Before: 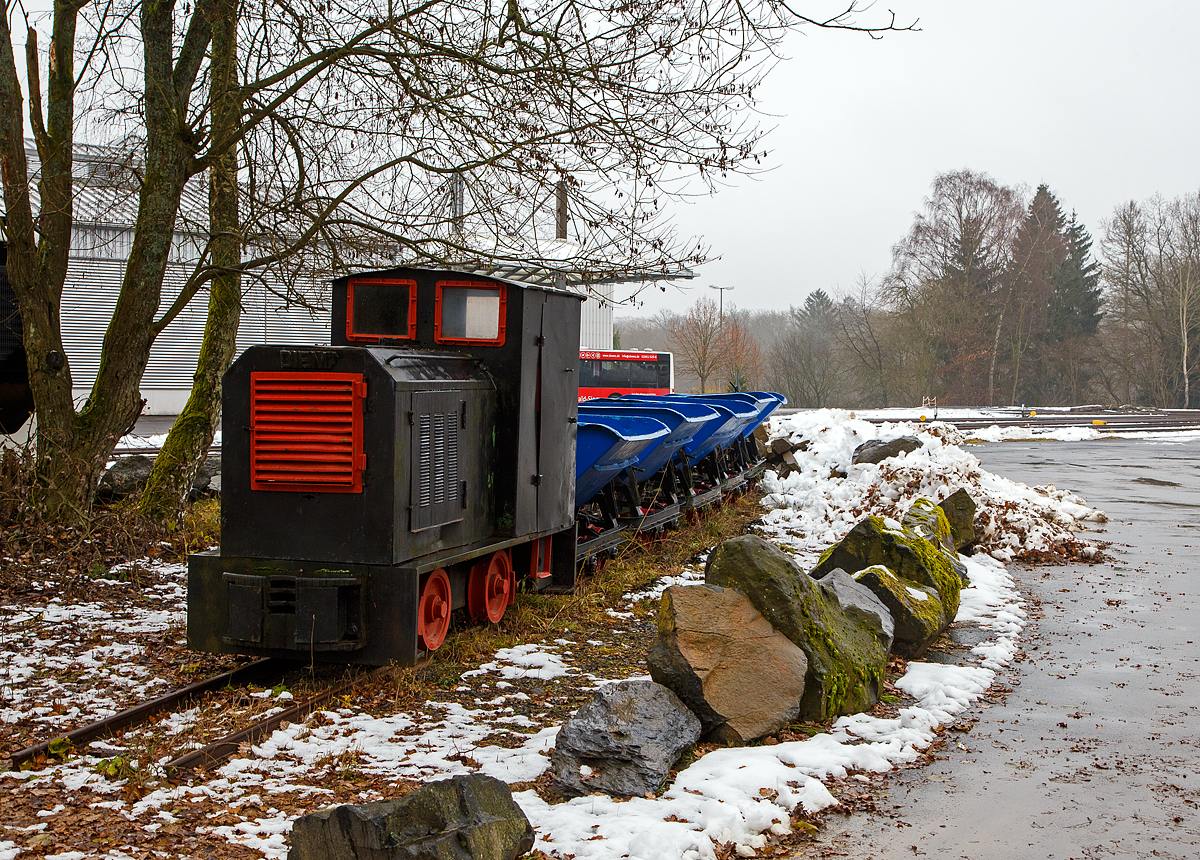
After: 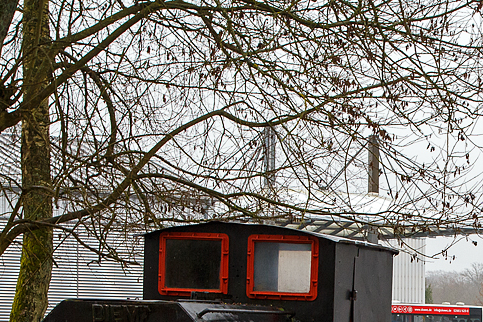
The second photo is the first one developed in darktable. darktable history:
crop: left 15.706%, top 5.447%, right 43.978%, bottom 57.11%
tone equalizer: on, module defaults
